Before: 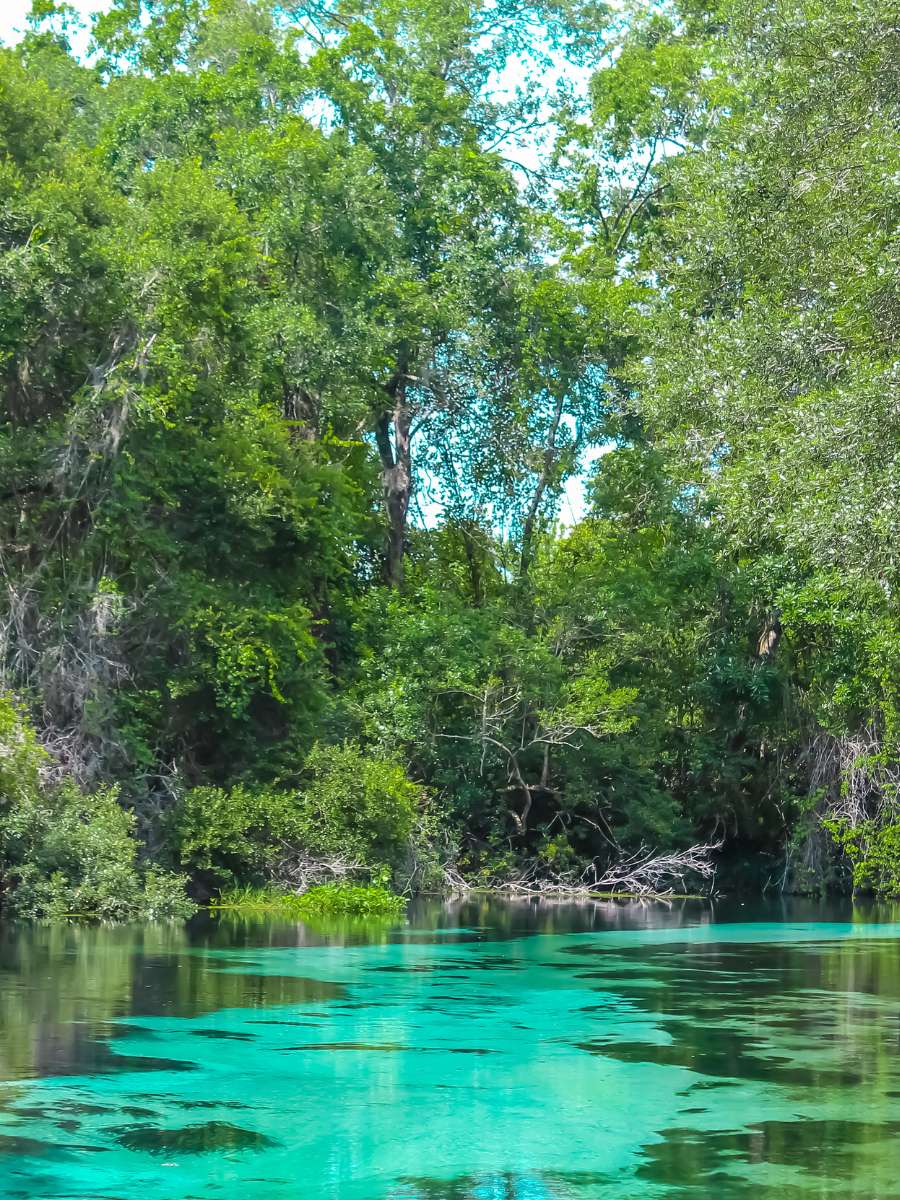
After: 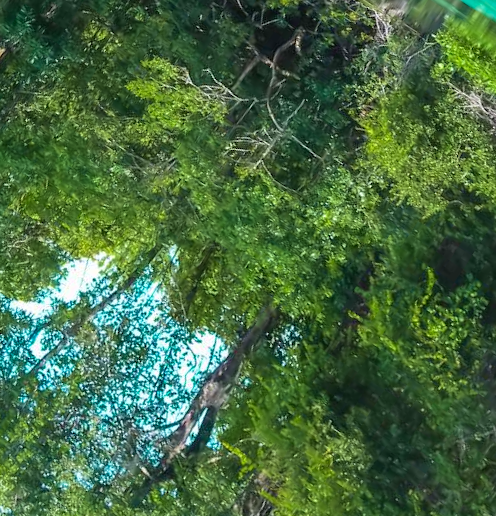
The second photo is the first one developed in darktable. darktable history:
crop and rotate: angle 146.97°, left 9.137%, top 15.577%, right 4.564%, bottom 17.082%
velvia: on, module defaults
